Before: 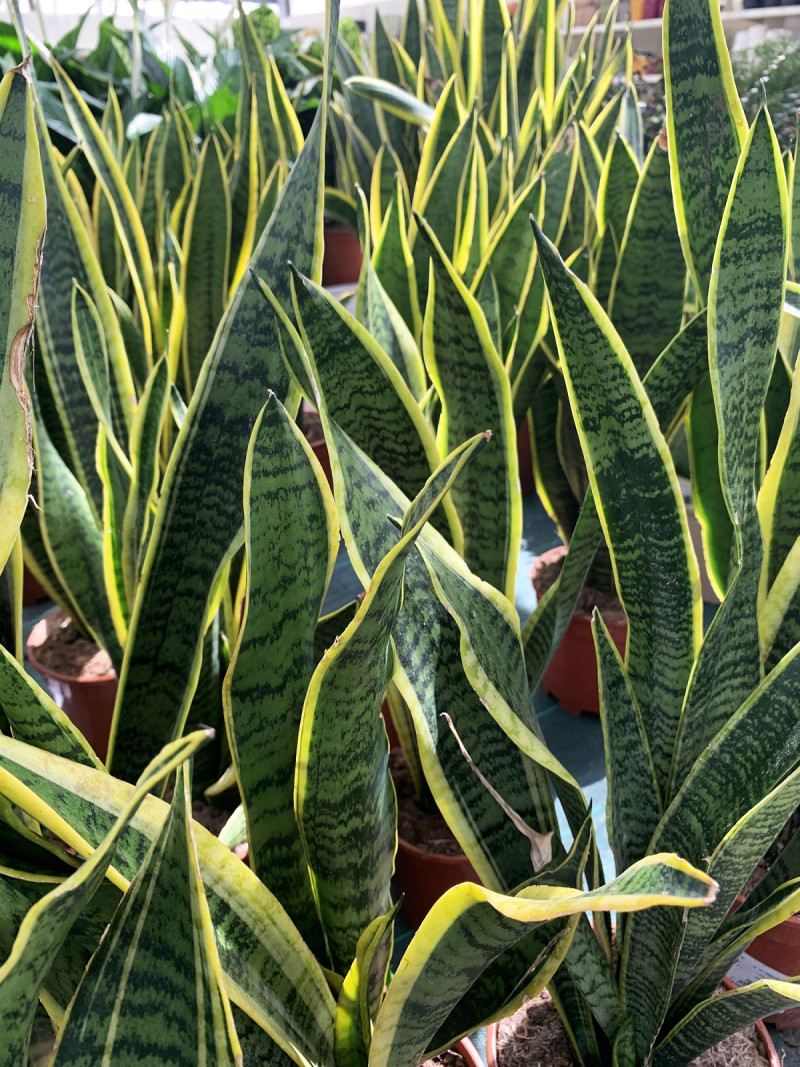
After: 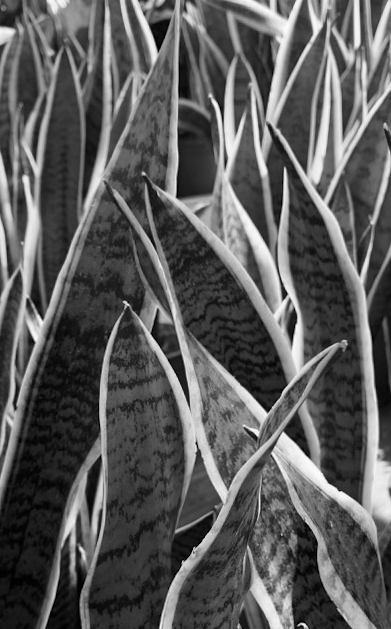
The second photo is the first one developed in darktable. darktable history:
contrast brightness saturation: brightness -0.09
crop: left 17.835%, top 7.675%, right 32.881%, bottom 32.213%
rotate and perspective: rotation -0.45°, automatic cropping original format, crop left 0.008, crop right 0.992, crop top 0.012, crop bottom 0.988
monochrome: on, module defaults
